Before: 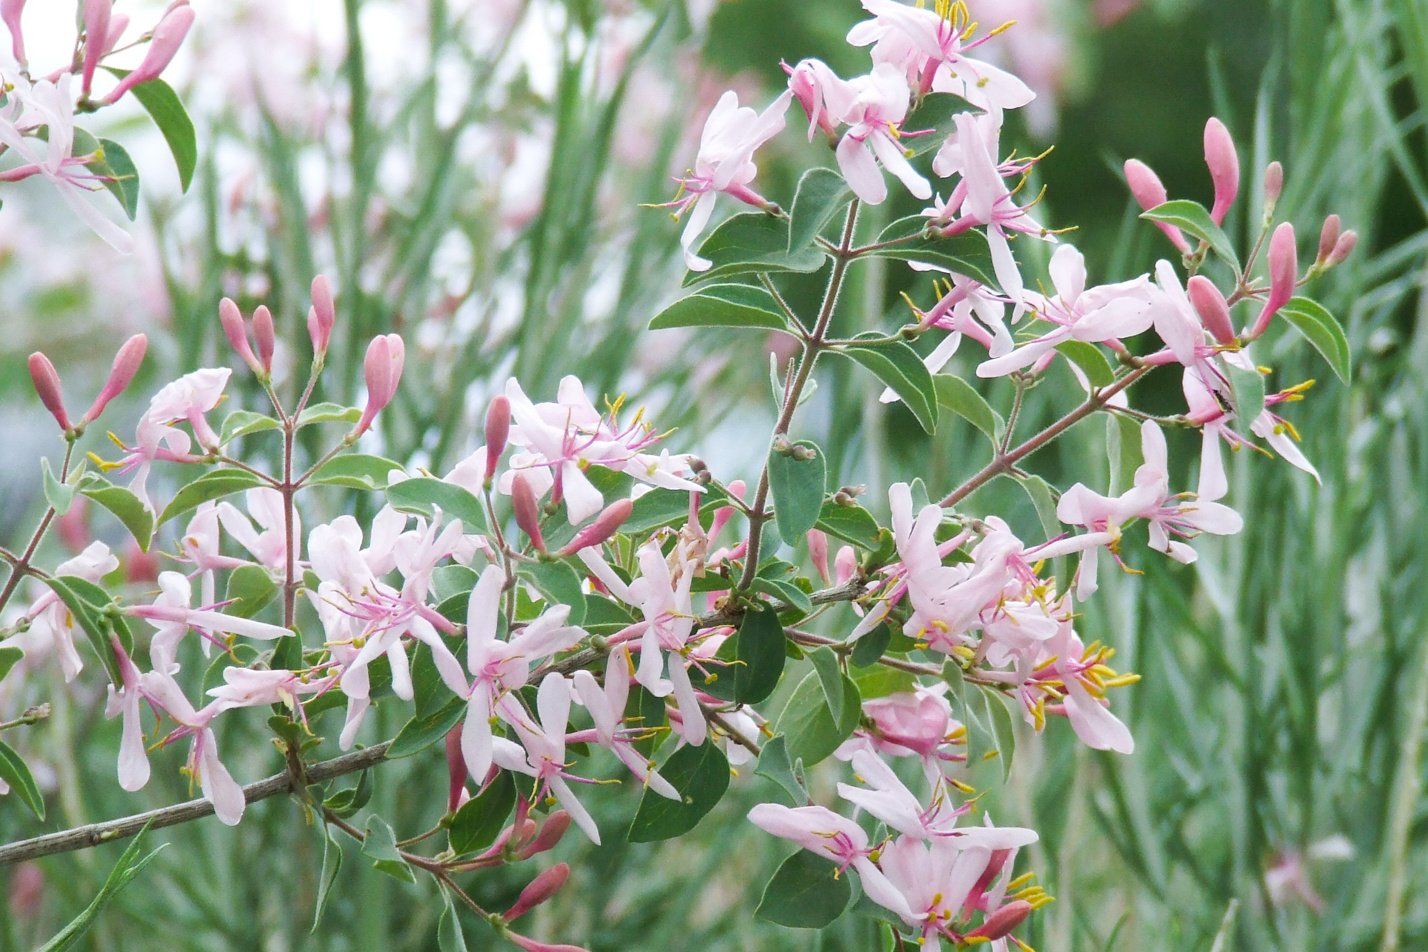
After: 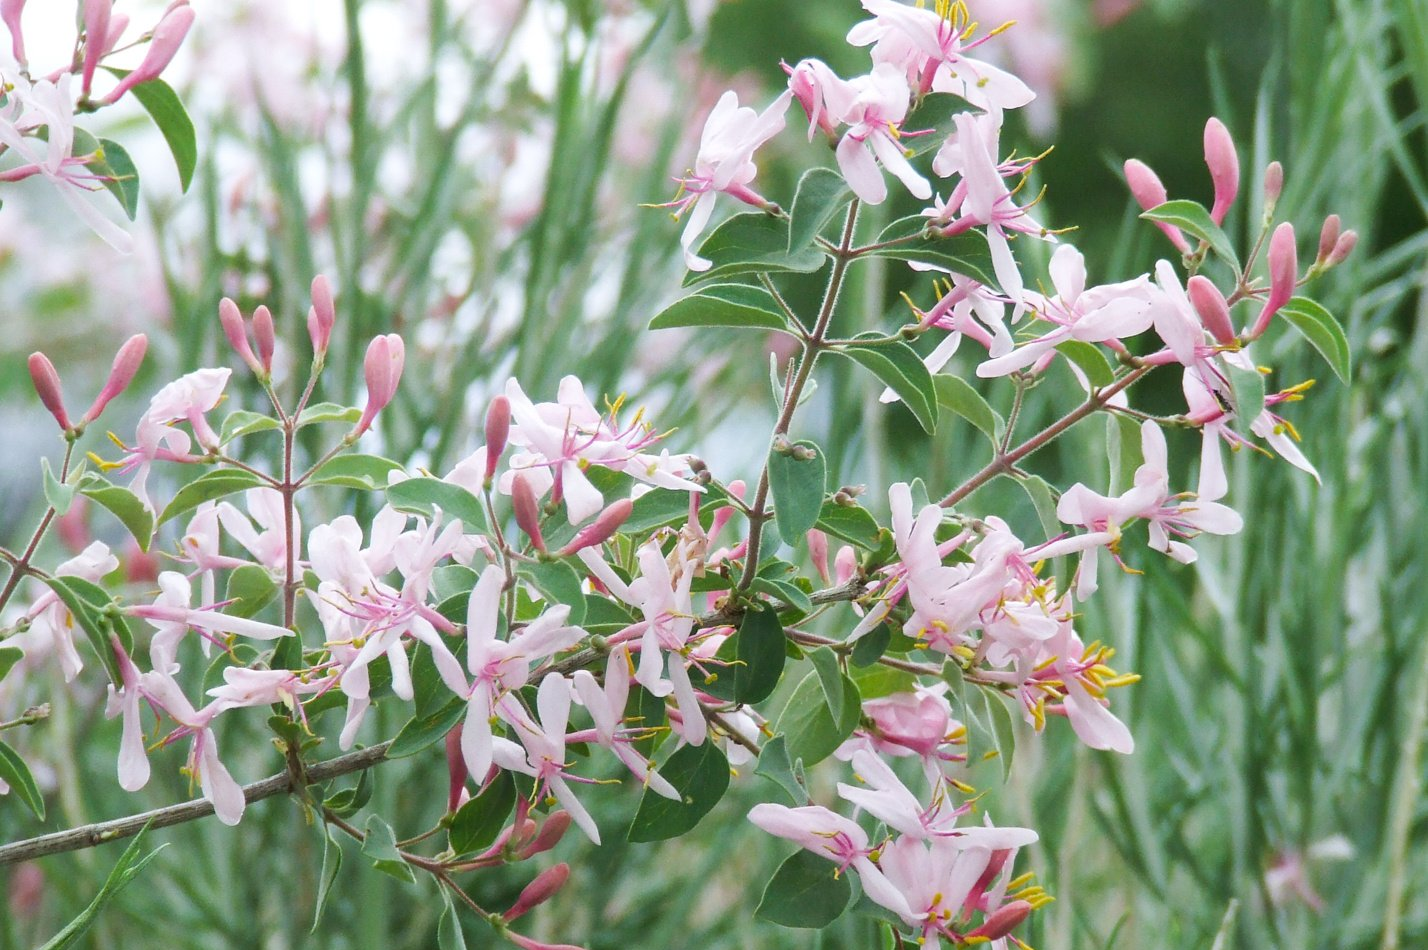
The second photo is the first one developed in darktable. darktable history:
crop: top 0.05%, bottom 0.098%
